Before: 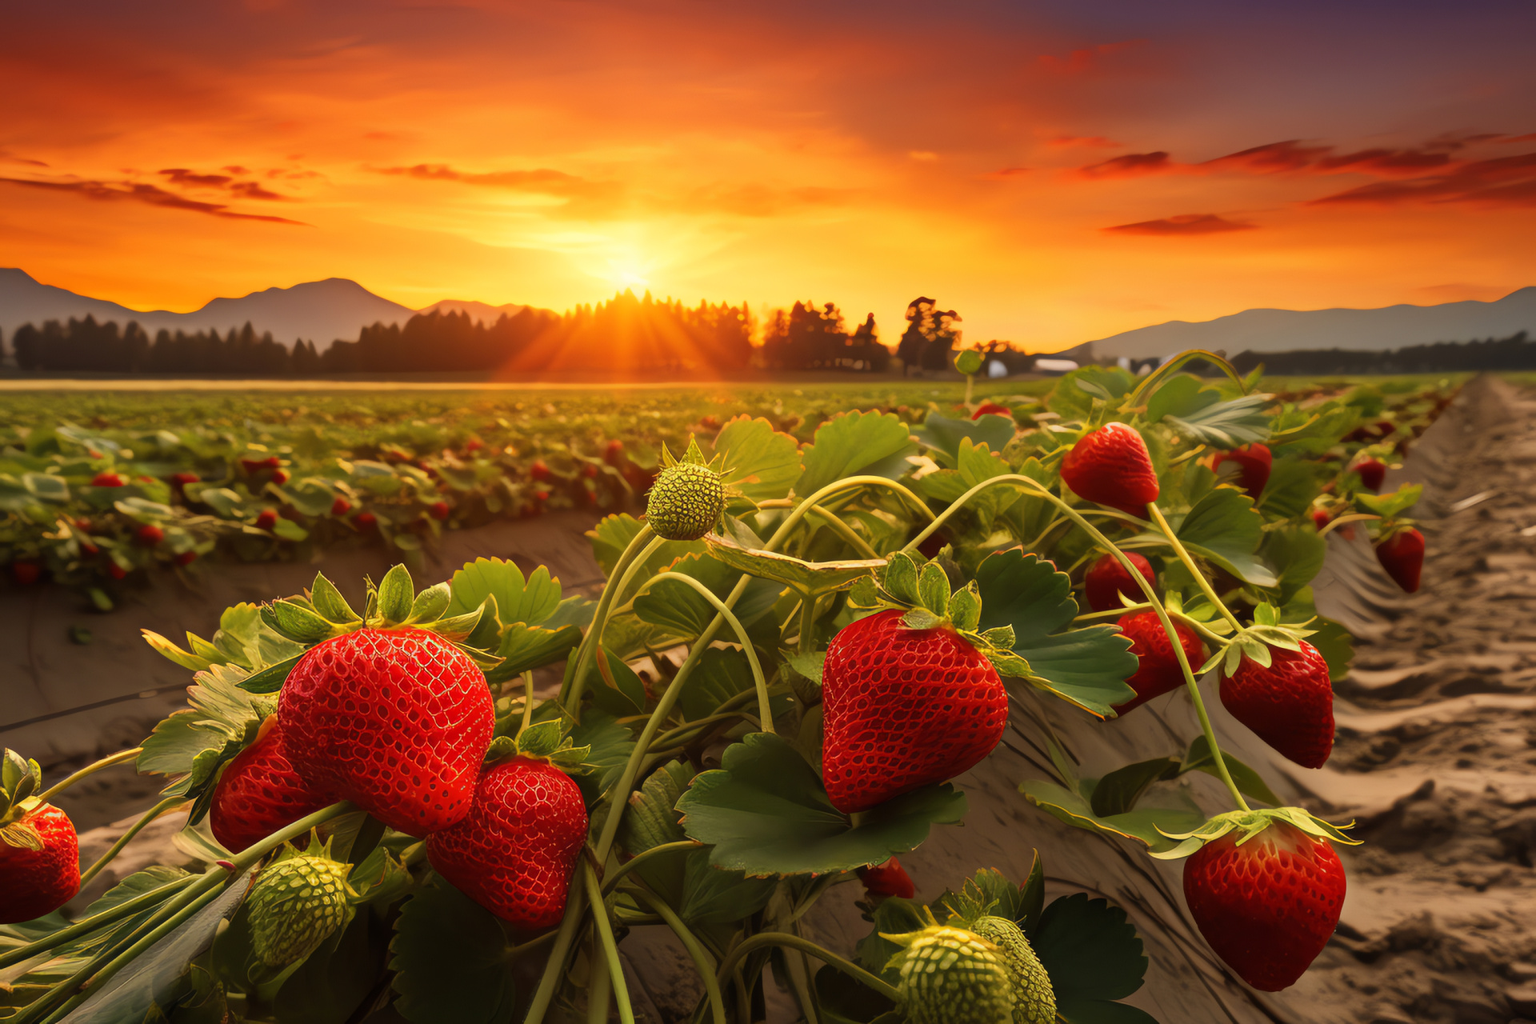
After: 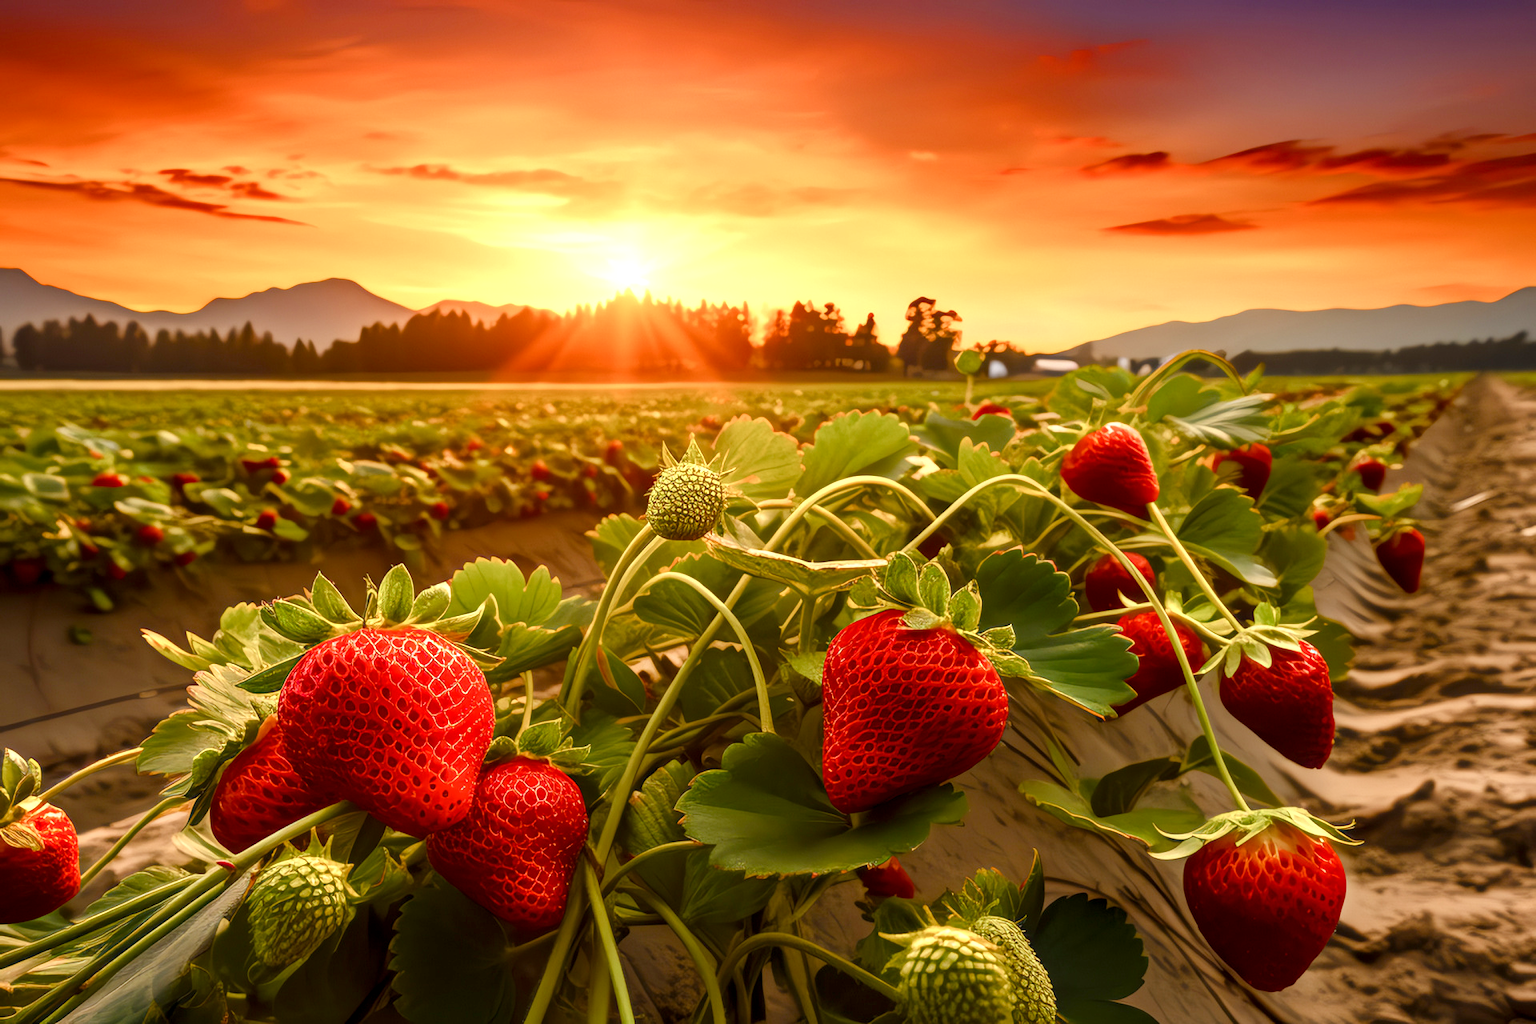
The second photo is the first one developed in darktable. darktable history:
color balance rgb: perceptual saturation grading › global saturation 20%, perceptual saturation grading › highlights -50%, perceptual saturation grading › shadows 30%, perceptual brilliance grading › global brilliance 10%, perceptual brilliance grading › shadows 15%
local contrast: detail 130%
